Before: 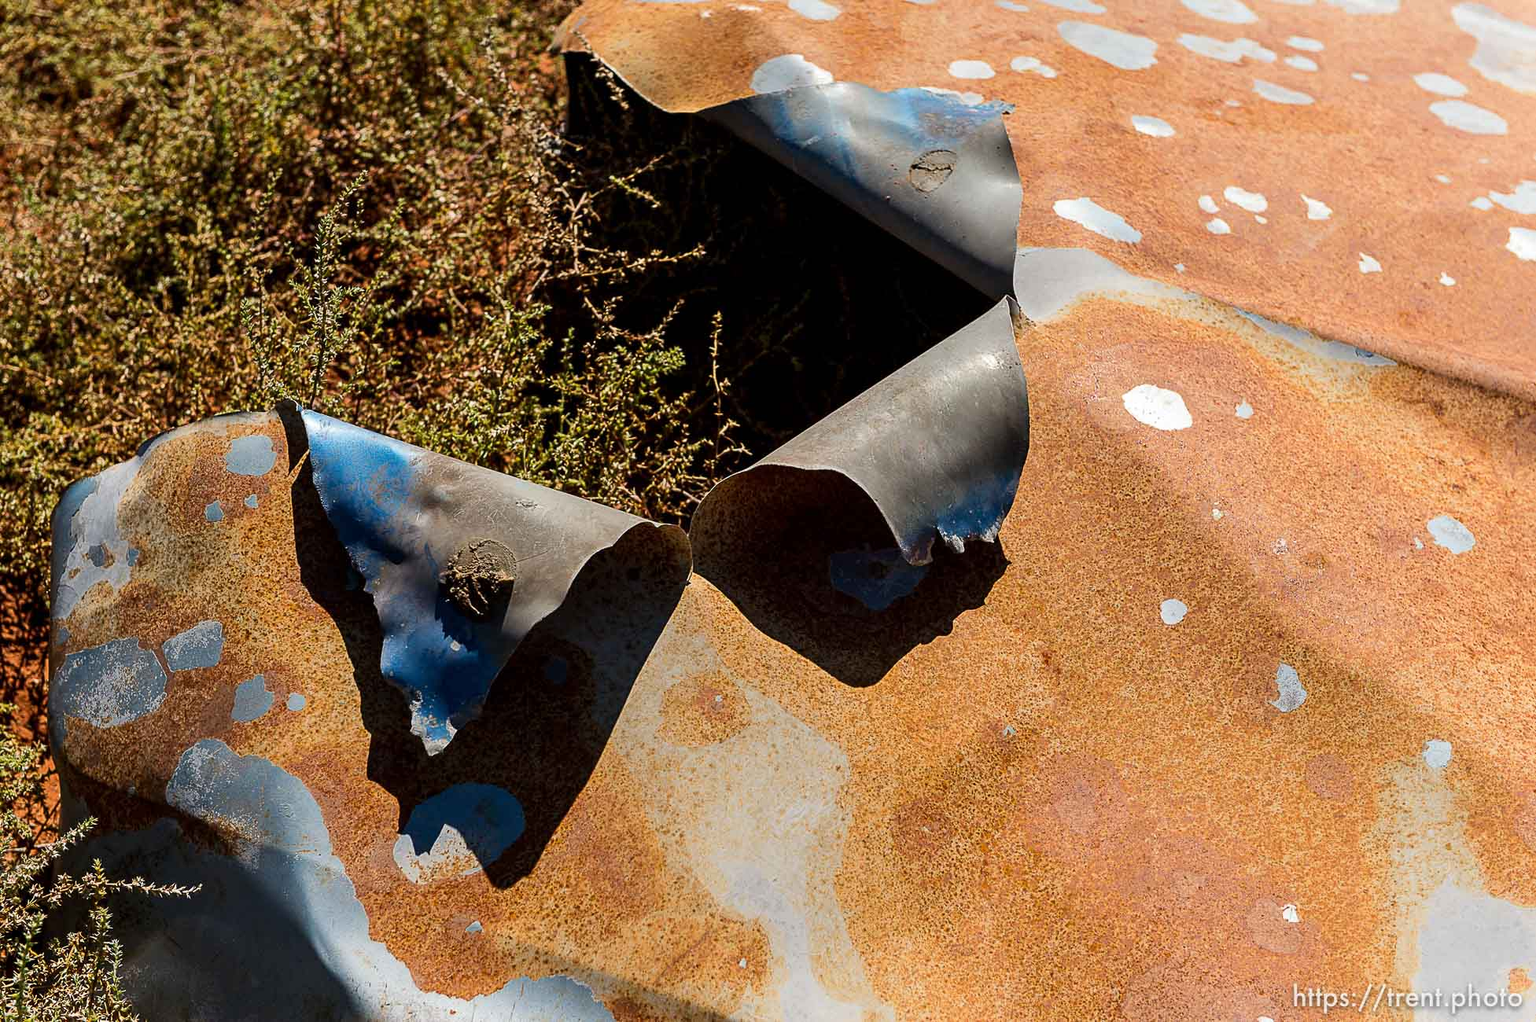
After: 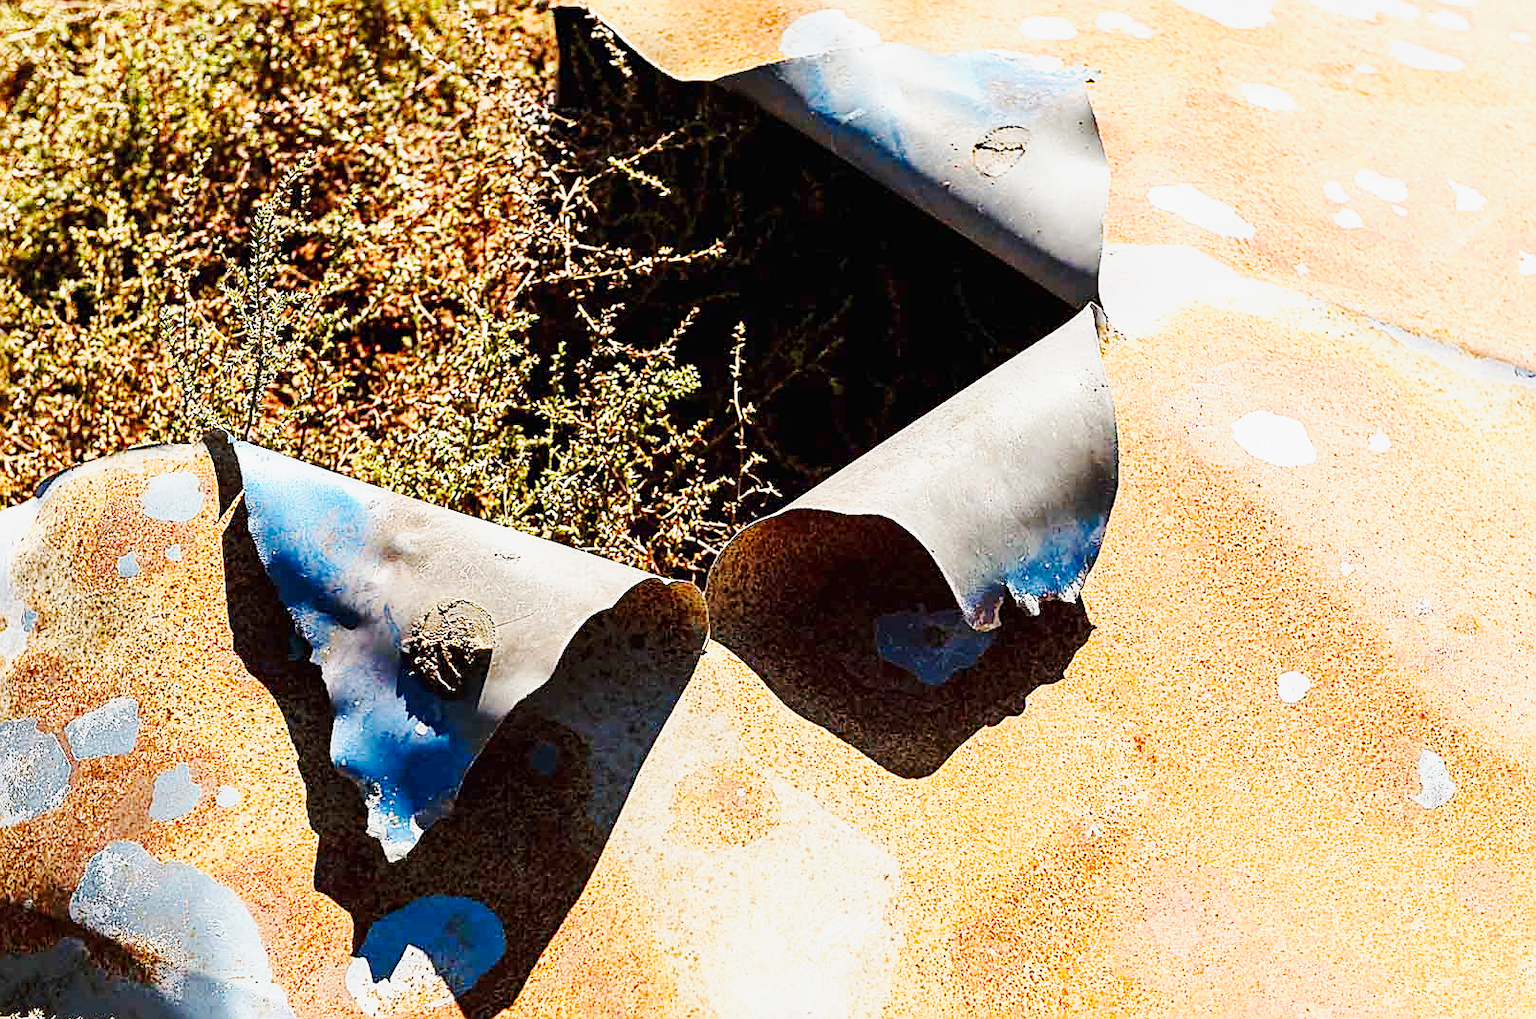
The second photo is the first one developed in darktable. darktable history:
crop and rotate: left 7.108%, top 4.572%, right 10.517%, bottom 13.276%
exposure: black level correction 0, exposure 0.691 EV, compensate highlight preservation false
tone curve: curves: ch0 [(0, 0) (0.071, 0.058) (0.266, 0.268) (0.498, 0.542) (0.766, 0.807) (1, 0.983)]; ch1 [(0, 0) (0.346, 0.307) (0.408, 0.387) (0.463, 0.465) (0.482, 0.493) (0.502, 0.499) (0.517, 0.502) (0.55, 0.548) (0.597, 0.61) (0.651, 0.698) (1, 1)]; ch2 [(0, 0) (0.346, 0.34) (0.434, 0.46) (0.485, 0.494) (0.5, 0.498) (0.517, 0.506) (0.526, 0.539) (0.583, 0.603) (0.625, 0.659) (1, 1)], preserve colors none
sharpen: on, module defaults
base curve: curves: ch0 [(0, 0) (0.025, 0.046) (0.112, 0.277) (0.467, 0.74) (0.814, 0.929) (1, 0.942)], preserve colors none
